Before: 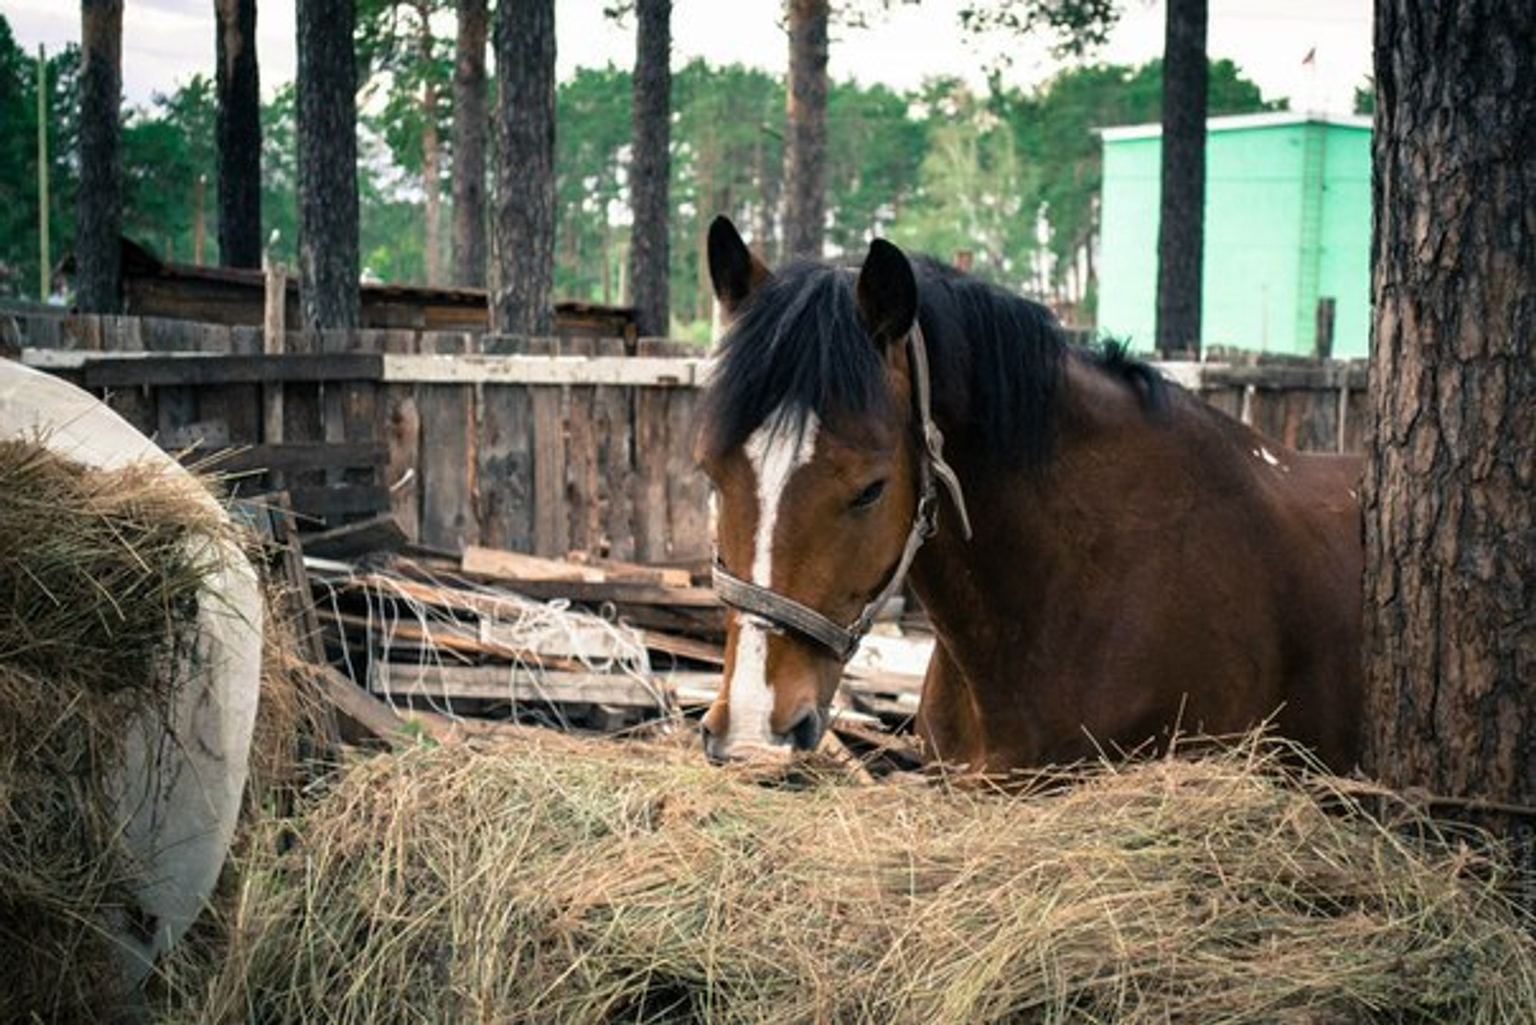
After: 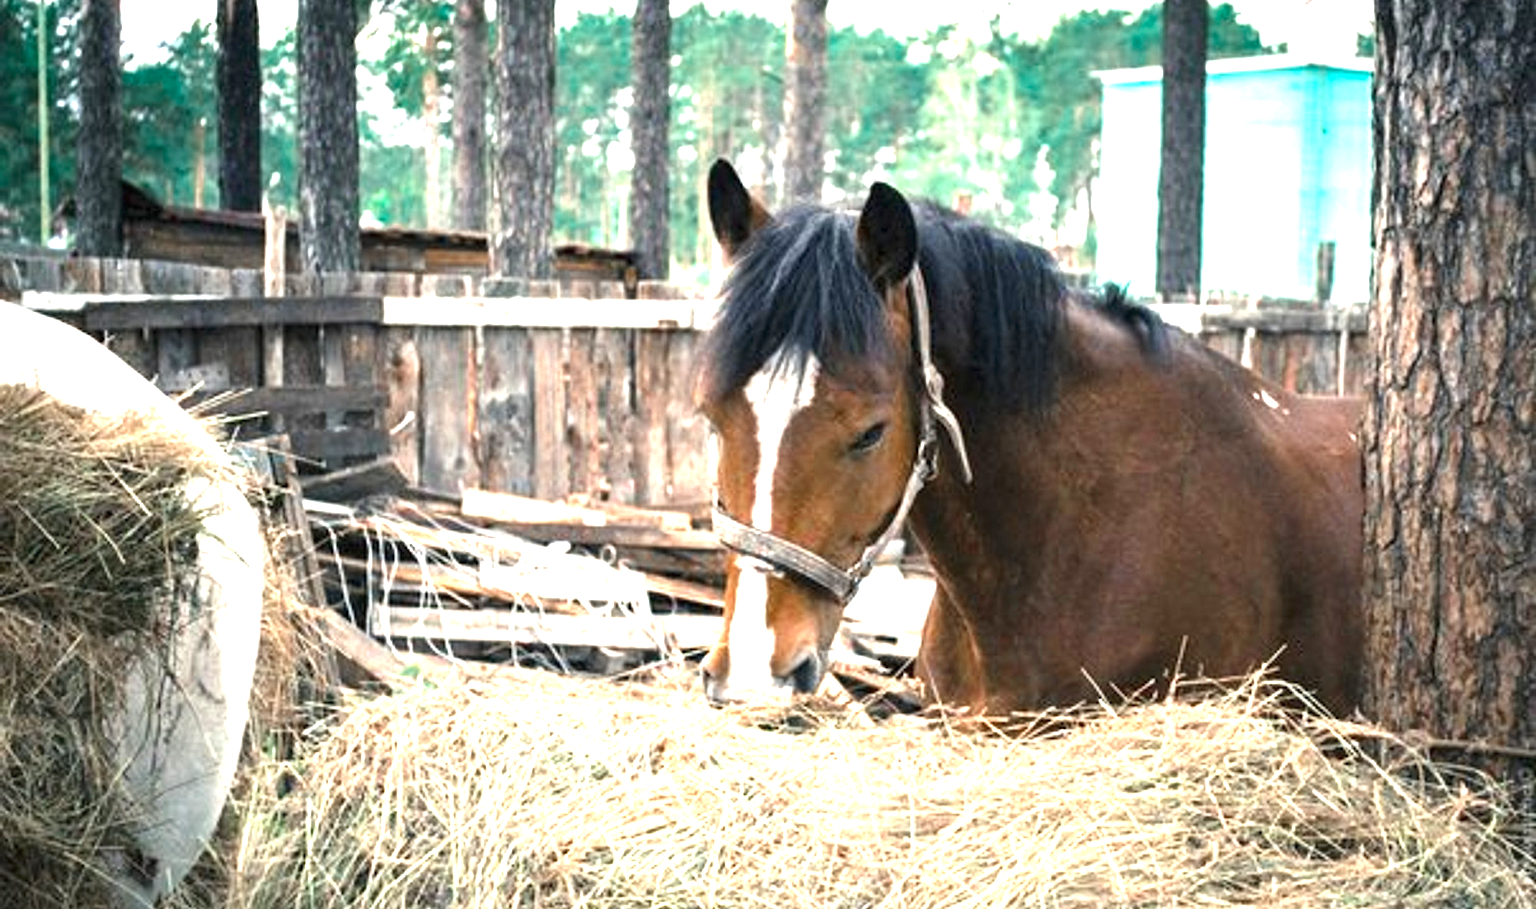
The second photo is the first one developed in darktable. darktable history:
color zones: curves: ch0 [(0, 0.5) (0.125, 0.4) (0.25, 0.5) (0.375, 0.4) (0.5, 0.4) (0.625, 0.6) (0.75, 0.6) (0.875, 0.5)]; ch1 [(0, 0.4) (0.125, 0.5) (0.25, 0.4) (0.375, 0.4) (0.5, 0.4) (0.625, 0.4) (0.75, 0.5) (0.875, 0.4)]; ch2 [(0, 0.6) (0.125, 0.5) (0.25, 0.5) (0.375, 0.6) (0.5, 0.6) (0.625, 0.5) (0.75, 0.5) (0.875, 0.5)]
crop and rotate: top 5.609%, bottom 5.609%
exposure: black level correction 0, exposure 1.9 EV, compensate highlight preservation false
